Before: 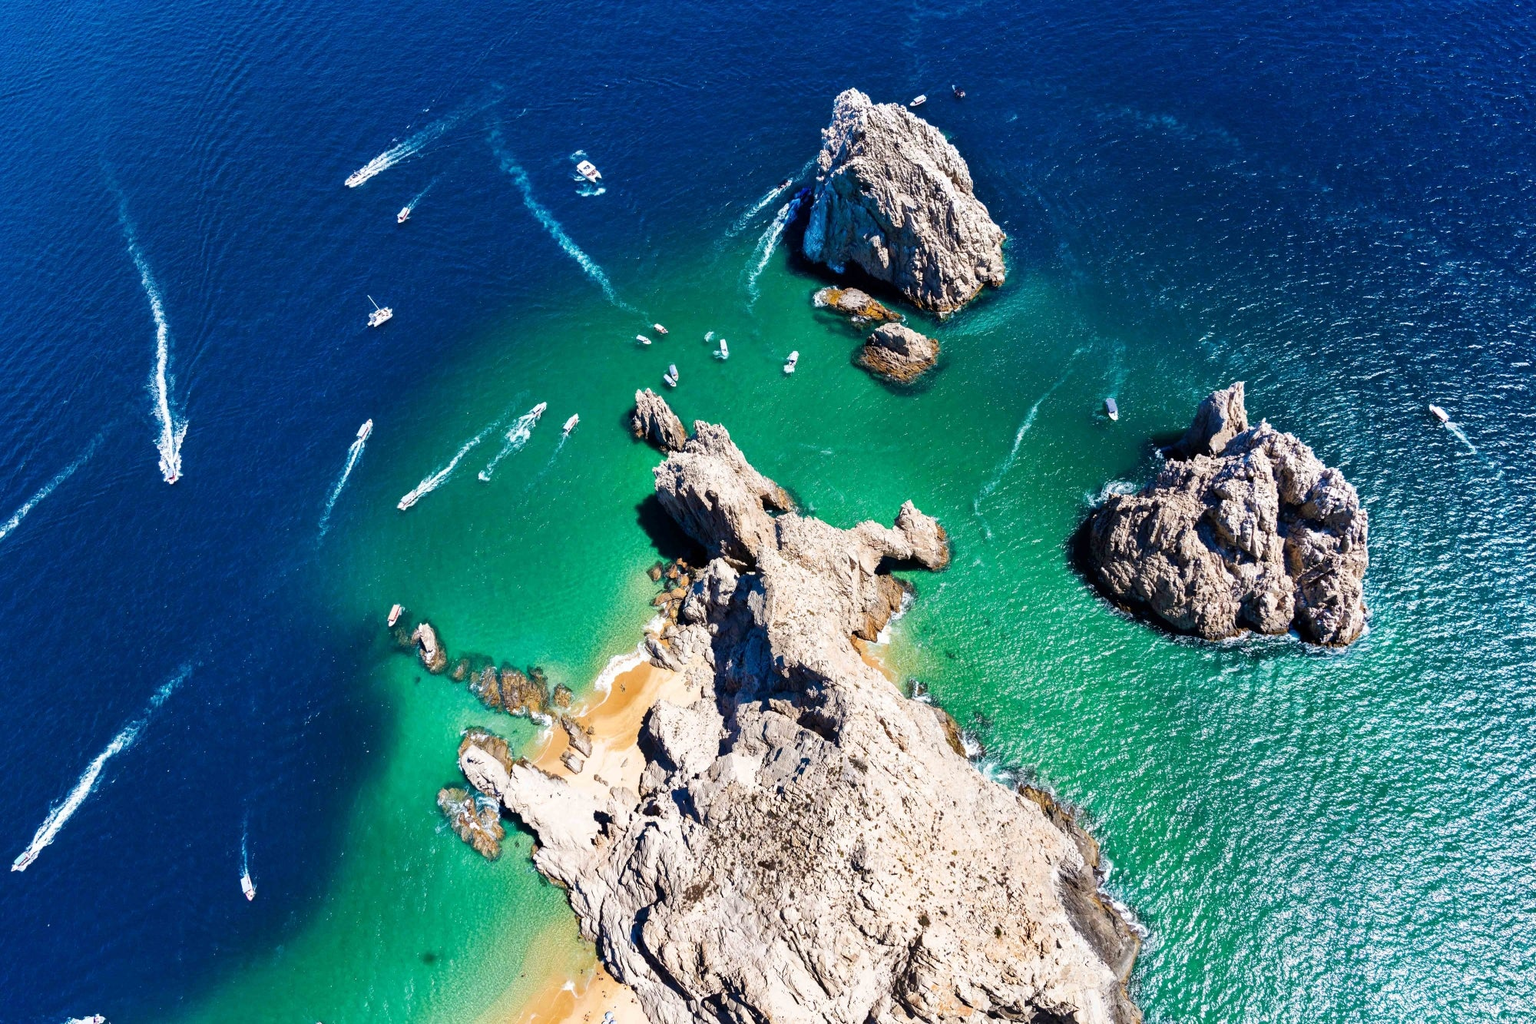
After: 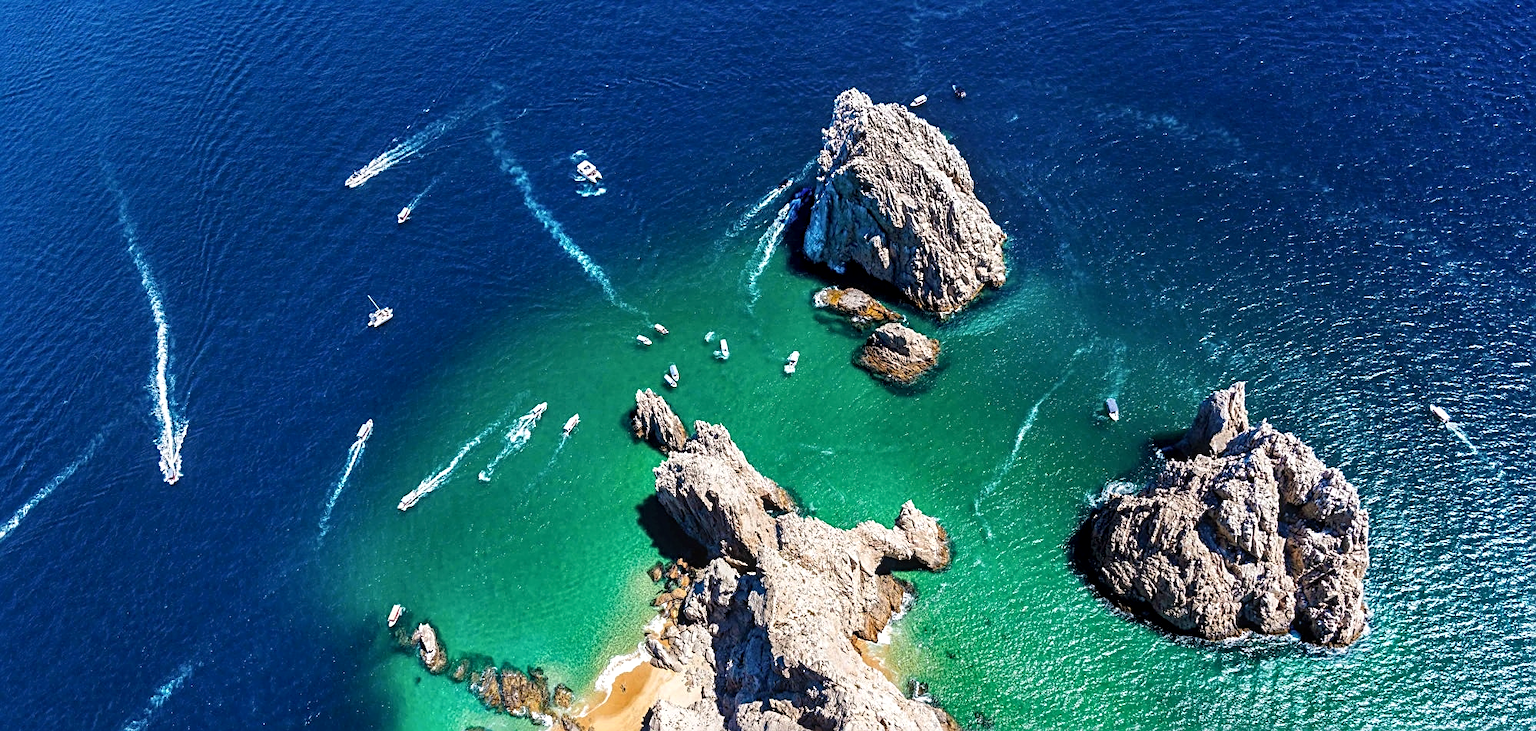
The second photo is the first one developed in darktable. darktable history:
crop: bottom 28.576%
sharpen: radius 2.767
local contrast: detail 130%
